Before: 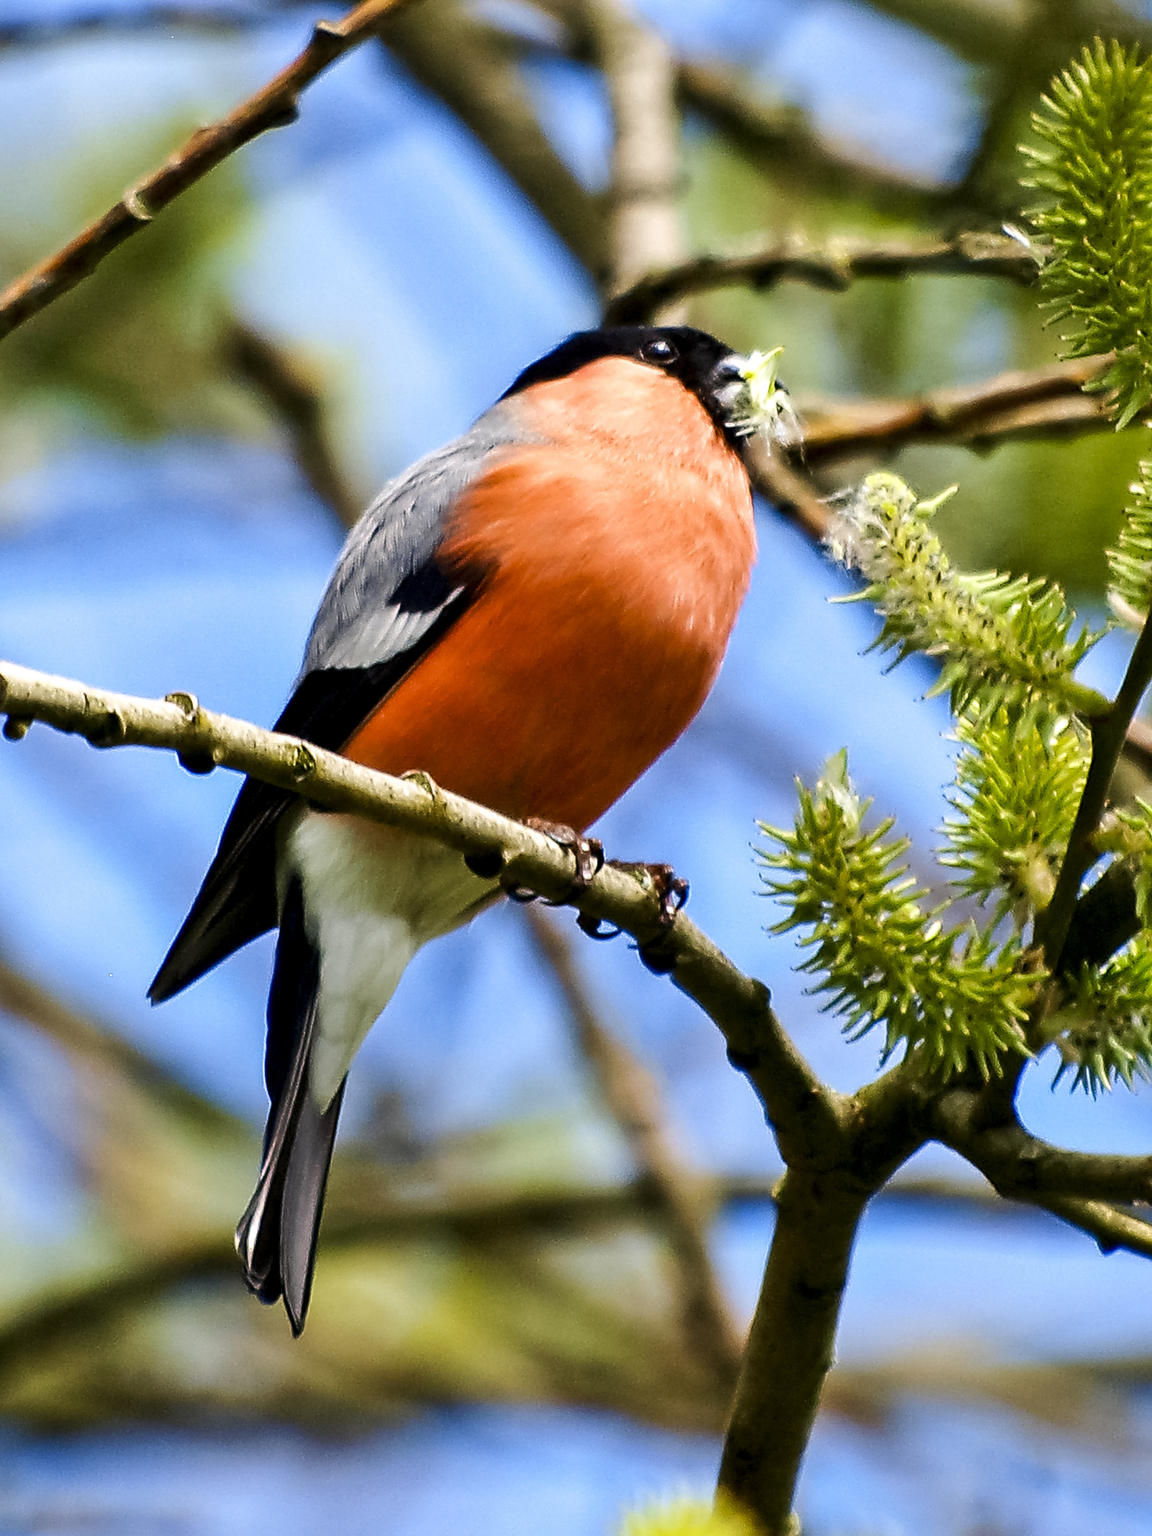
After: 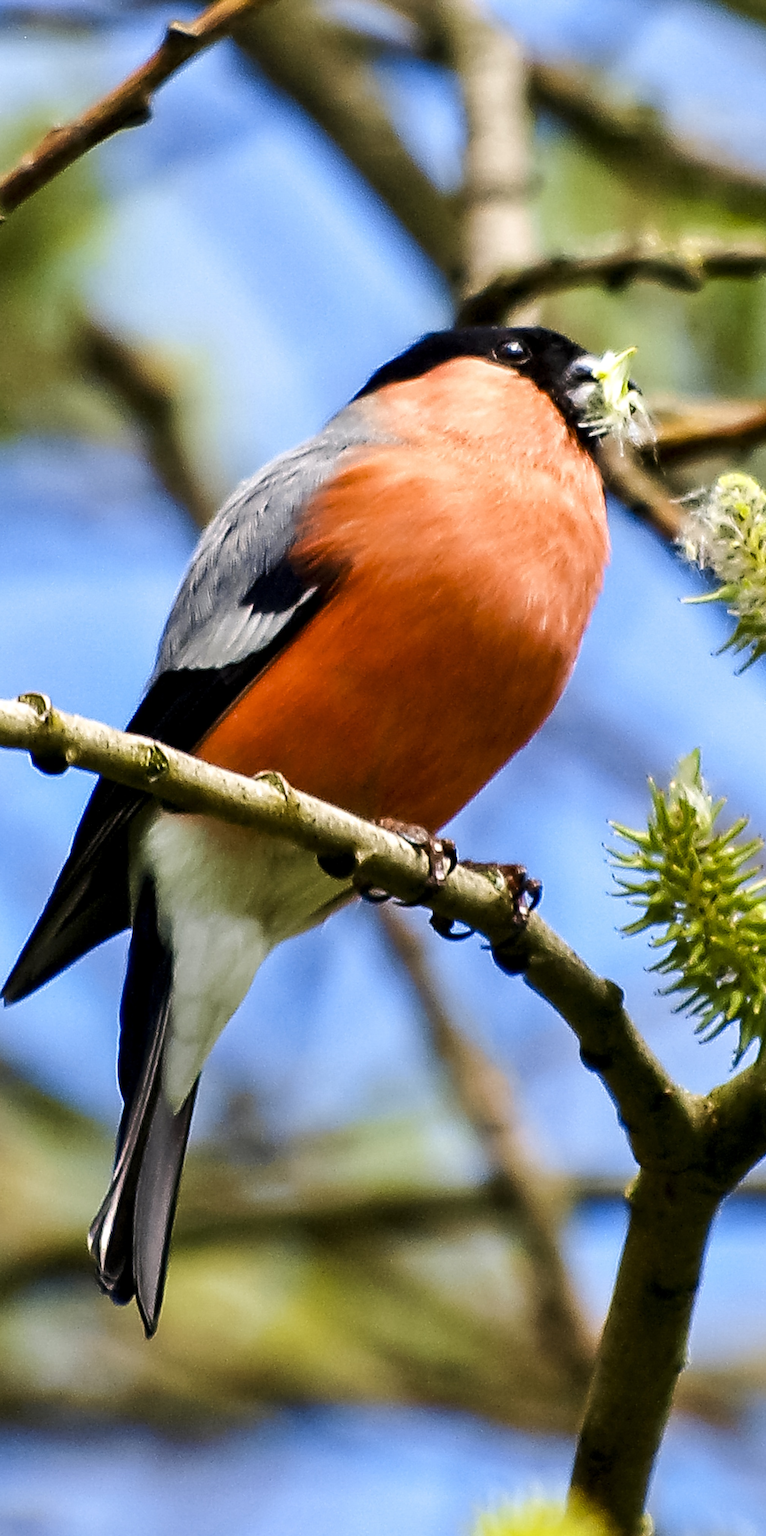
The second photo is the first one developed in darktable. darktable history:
crop and rotate: left 12.83%, right 20.605%
